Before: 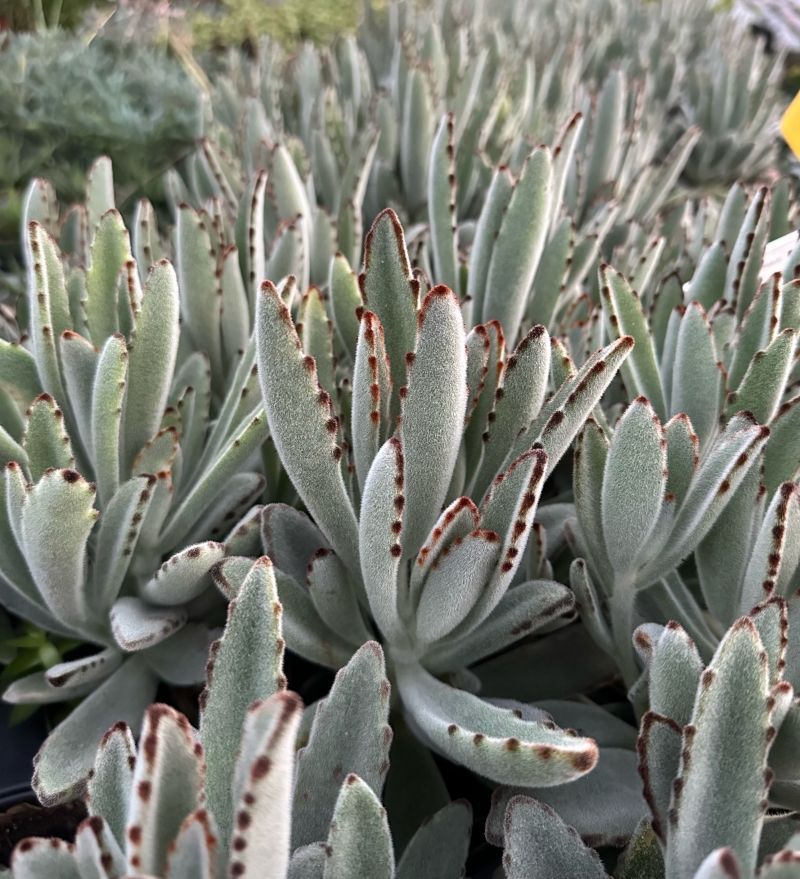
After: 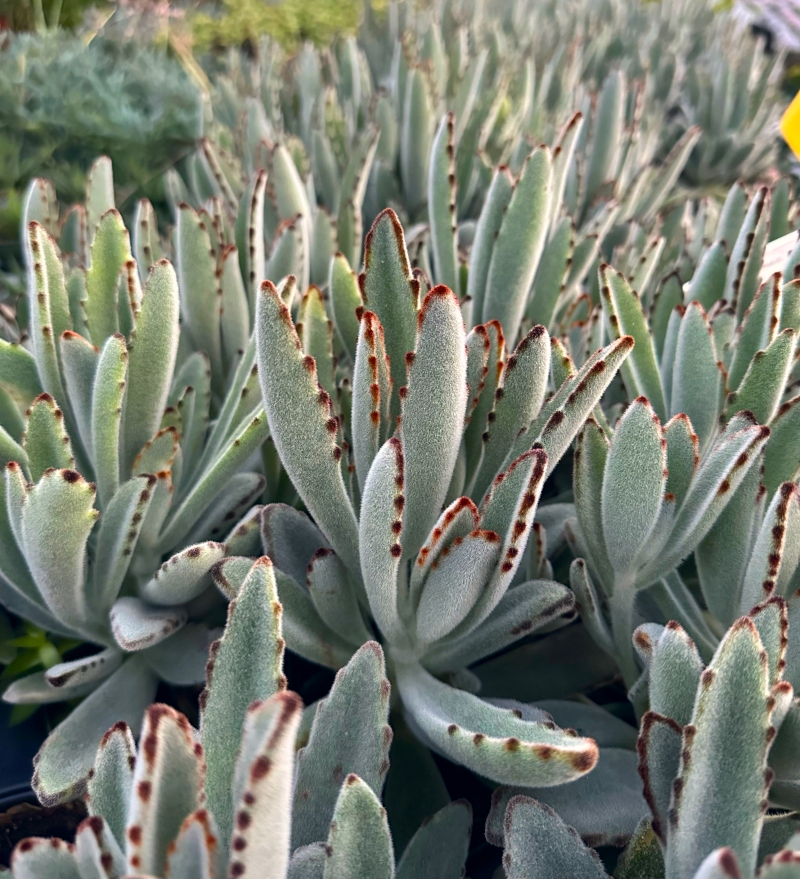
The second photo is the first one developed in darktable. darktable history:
velvia: strength 32%, mid-tones bias 0.2
color correction: highlights a* 0.207, highlights b* 2.7, shadows a* -0.874, shadows b* -4.78
